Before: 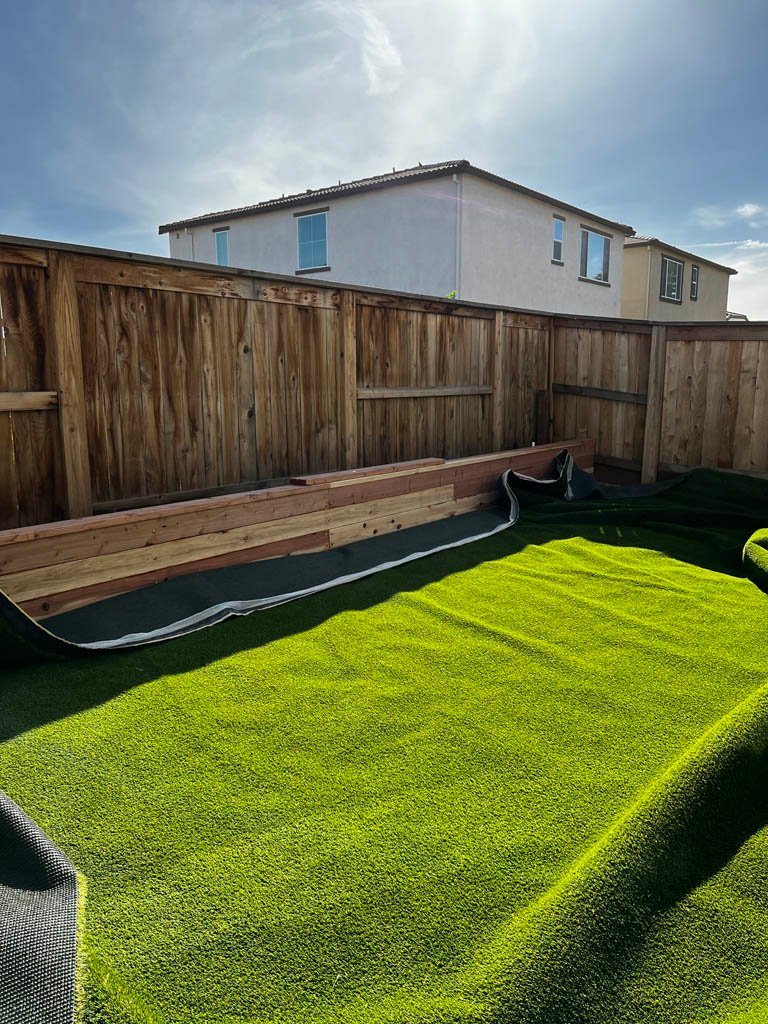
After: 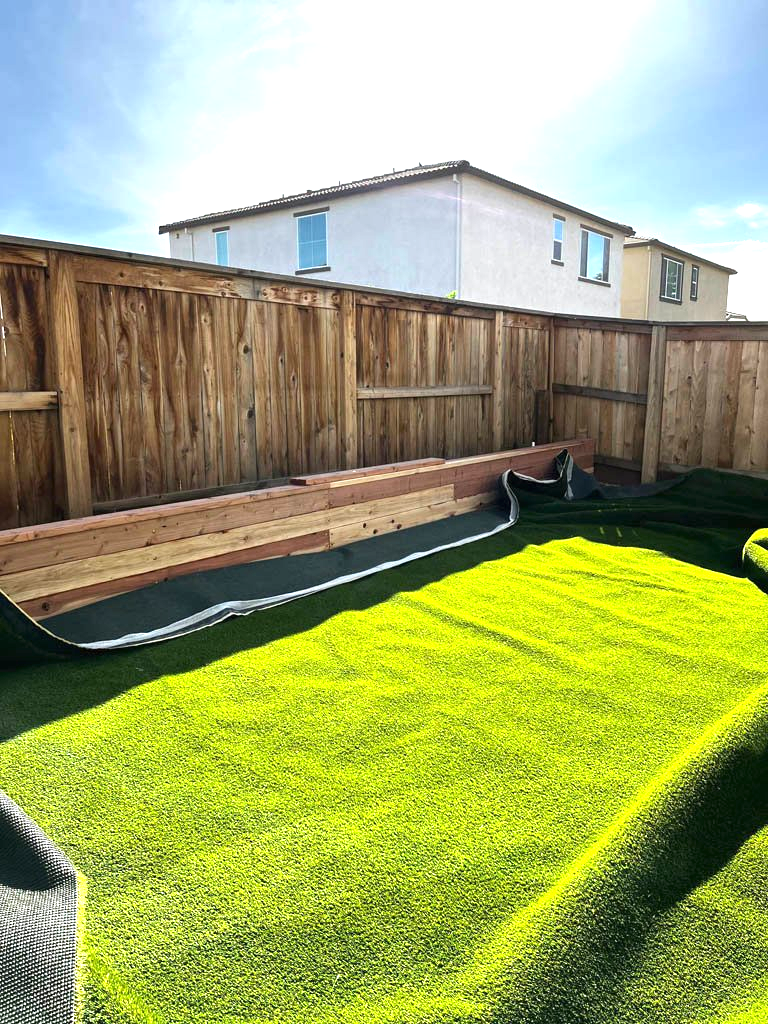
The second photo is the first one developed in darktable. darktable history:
levels: levels [0, 0.492, 0.984]
exposure: black level correction 0, exposure 1.173 EV, compensate exposure bias true, compensate highlight preservation false
